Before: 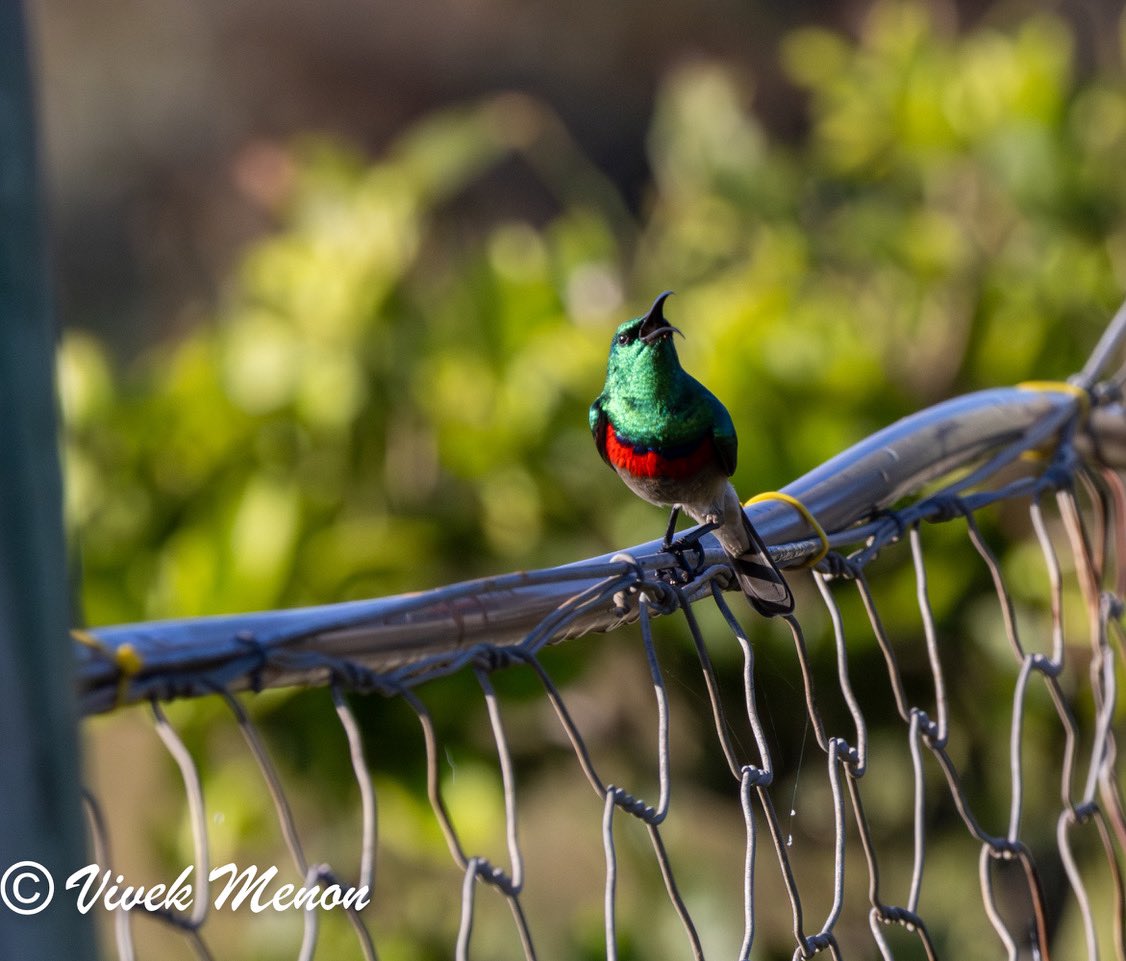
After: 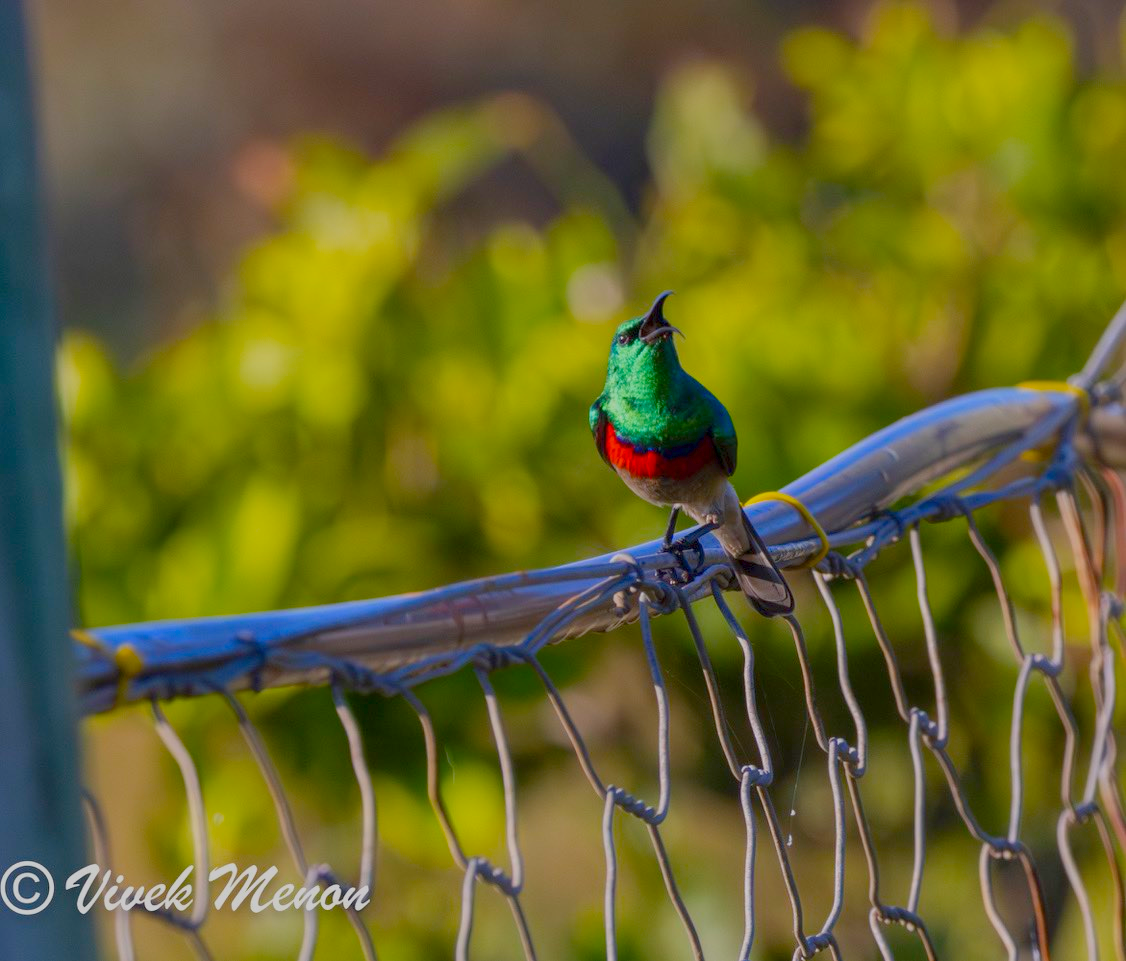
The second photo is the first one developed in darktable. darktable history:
color balance rgb: linear chroma grading › global chroma 17.069%, perceptual saturation grading › global saturation 25.214%, contrast -29.91%
